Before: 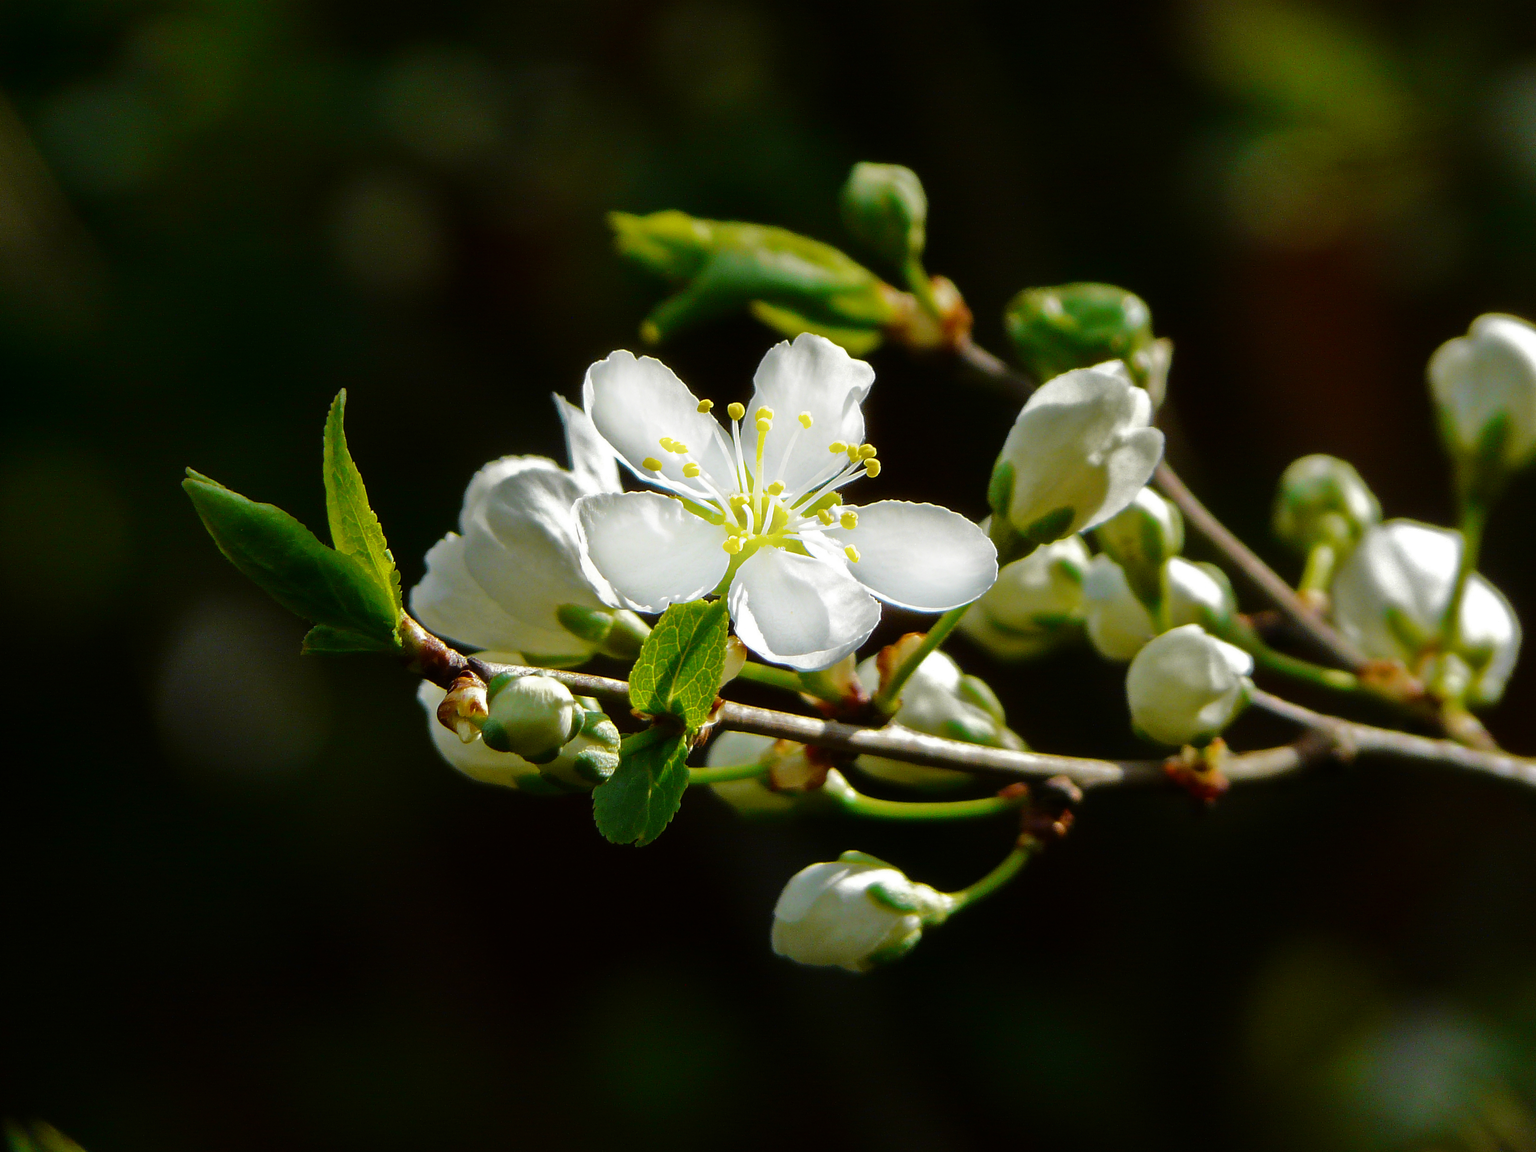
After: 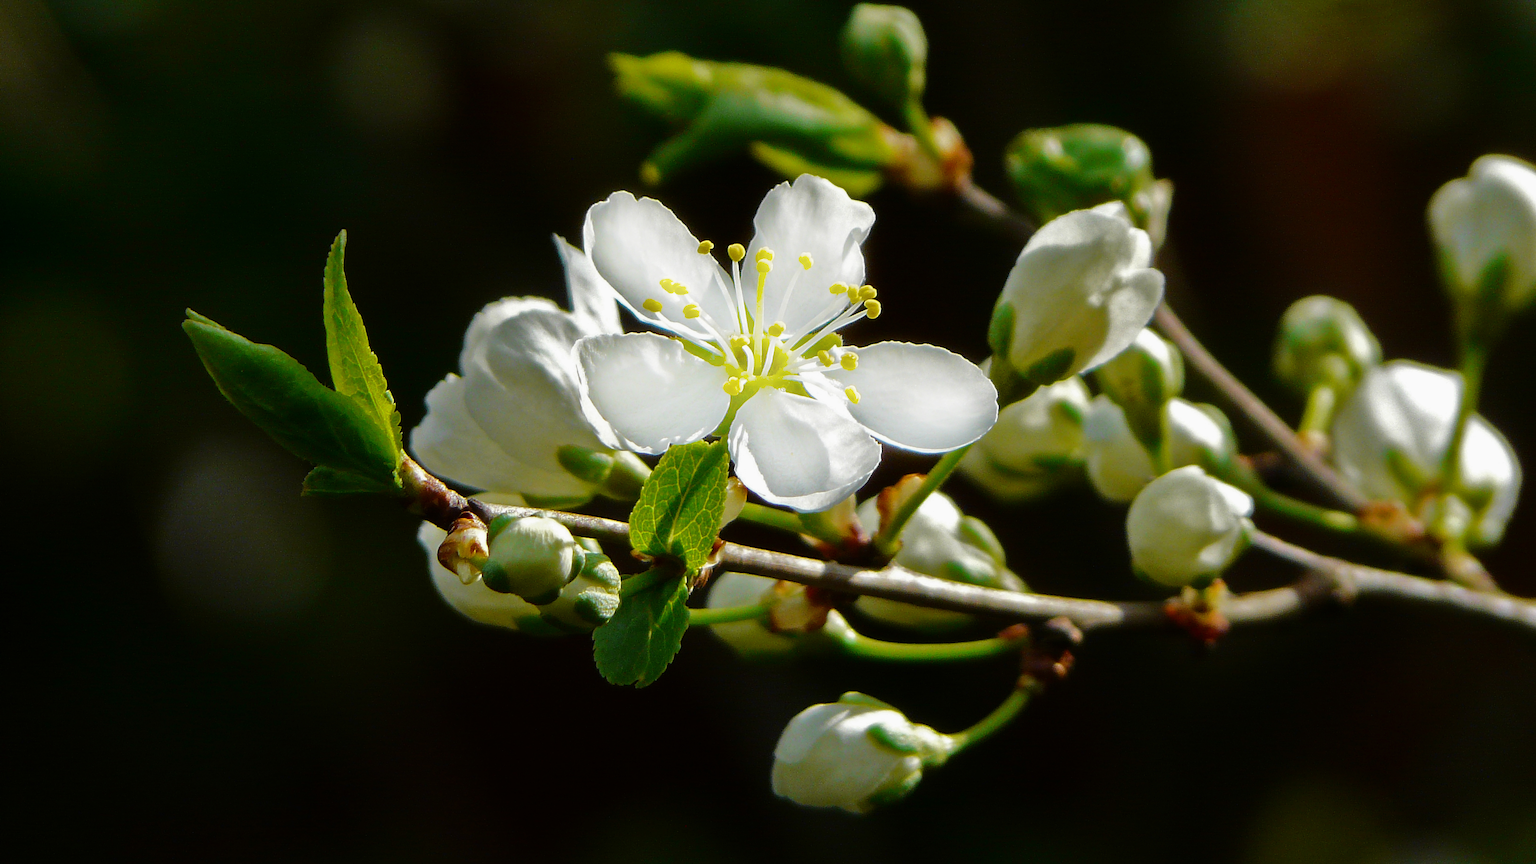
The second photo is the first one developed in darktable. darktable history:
exposure: exposure -0.064 EV, compensate highlight preservation false
white balance: emerald 1
crop: top 13.819%, bottom 11.169%
